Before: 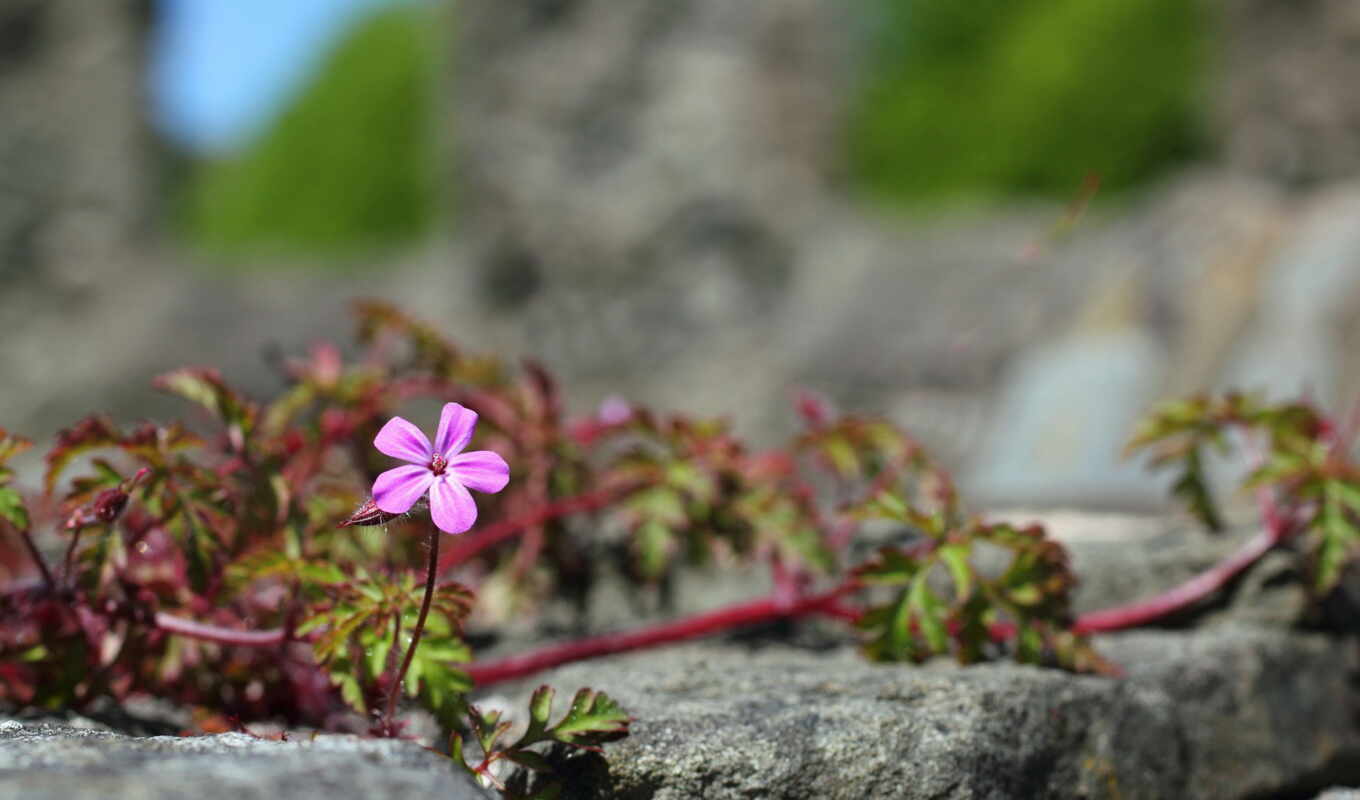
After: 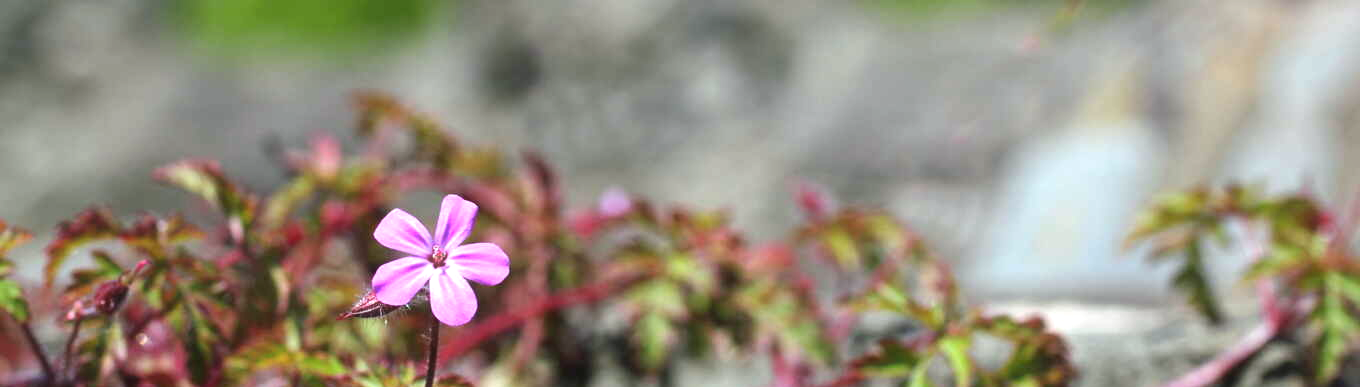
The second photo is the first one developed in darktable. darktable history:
crop and rotate: top 26.056%, bottom 25.543%
white balance: red 0.983, blue 1.036
exposure: exposure 0.7 EV, compensate highlight preservation false
haze removal: strength -0.05
